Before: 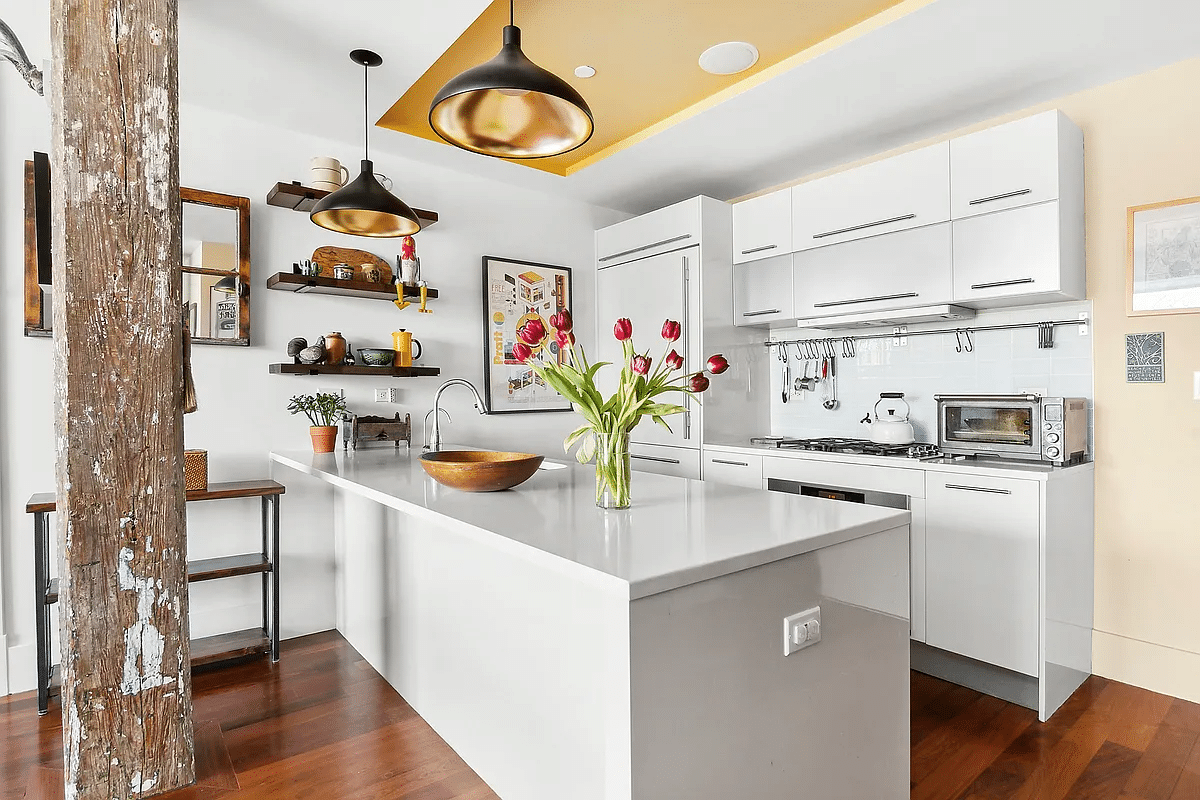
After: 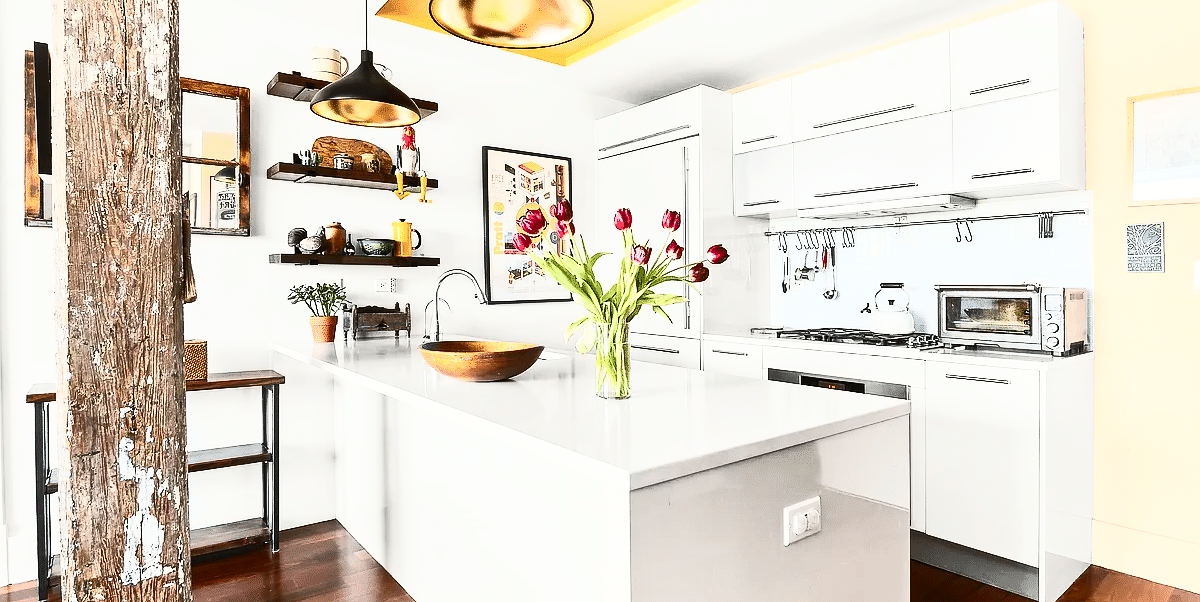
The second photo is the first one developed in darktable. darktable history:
crop: top 13.843%, bottom 10.866%
contrast brightness saturation: contrast 0.6, brightness 0.327, saturation 0.137
